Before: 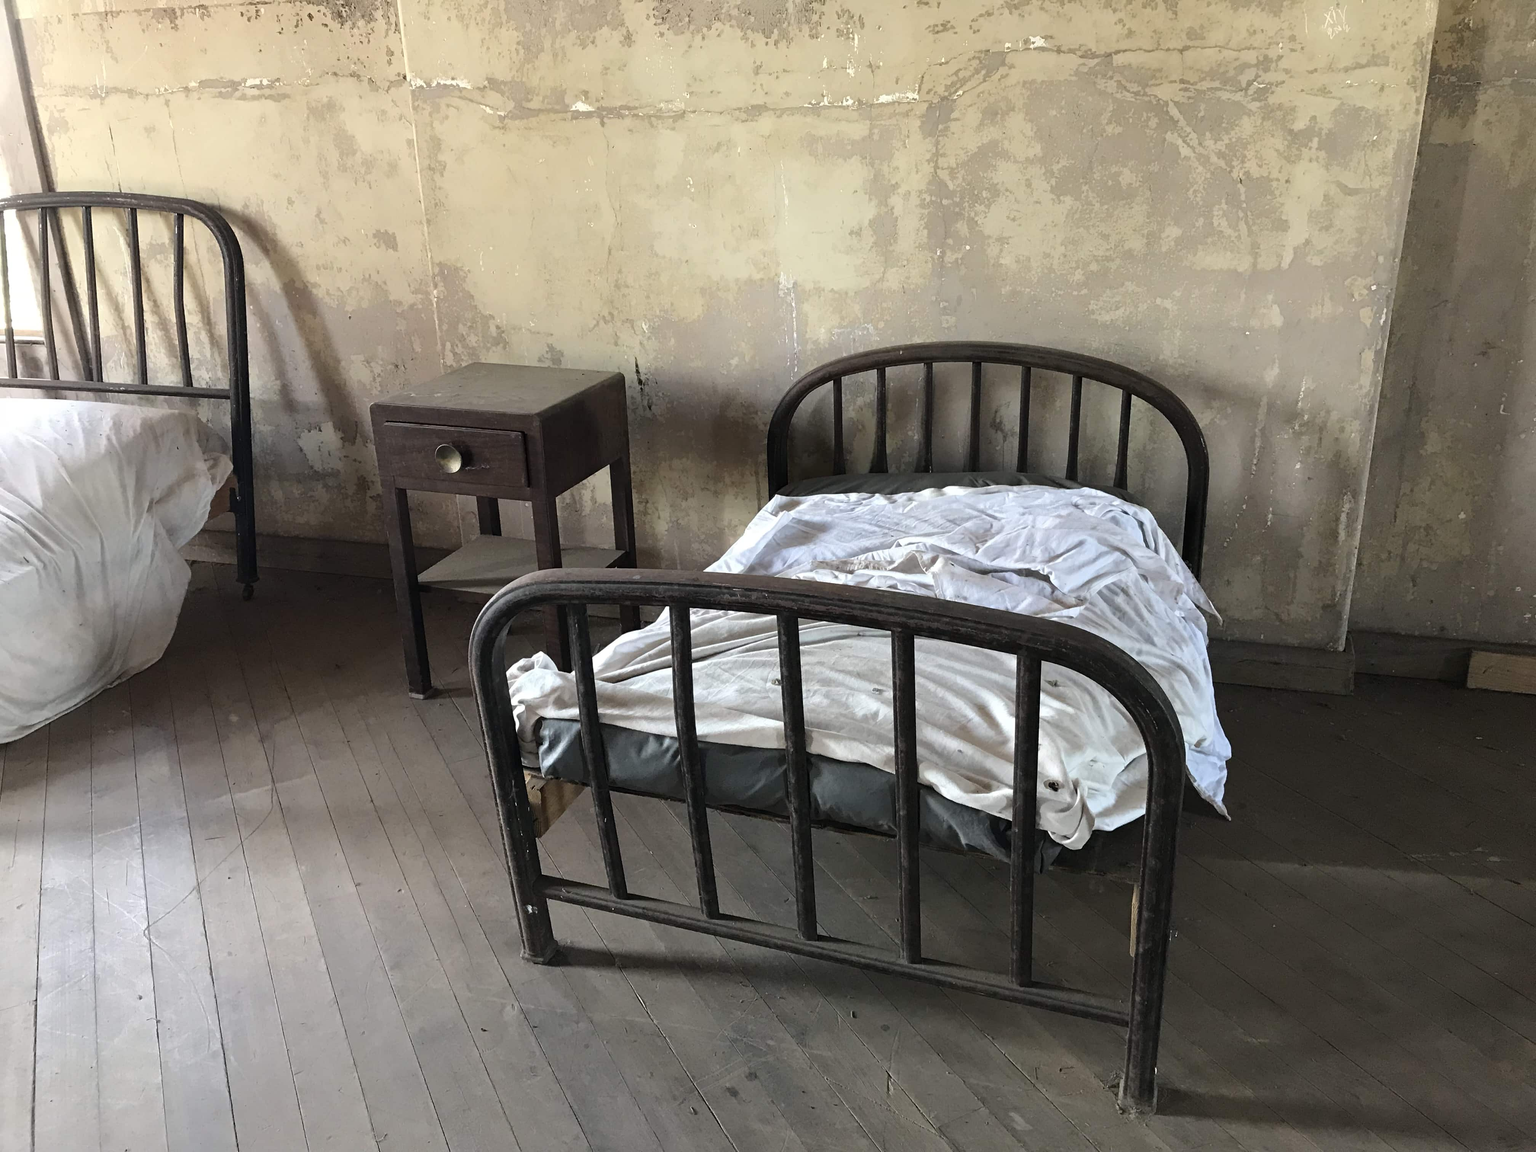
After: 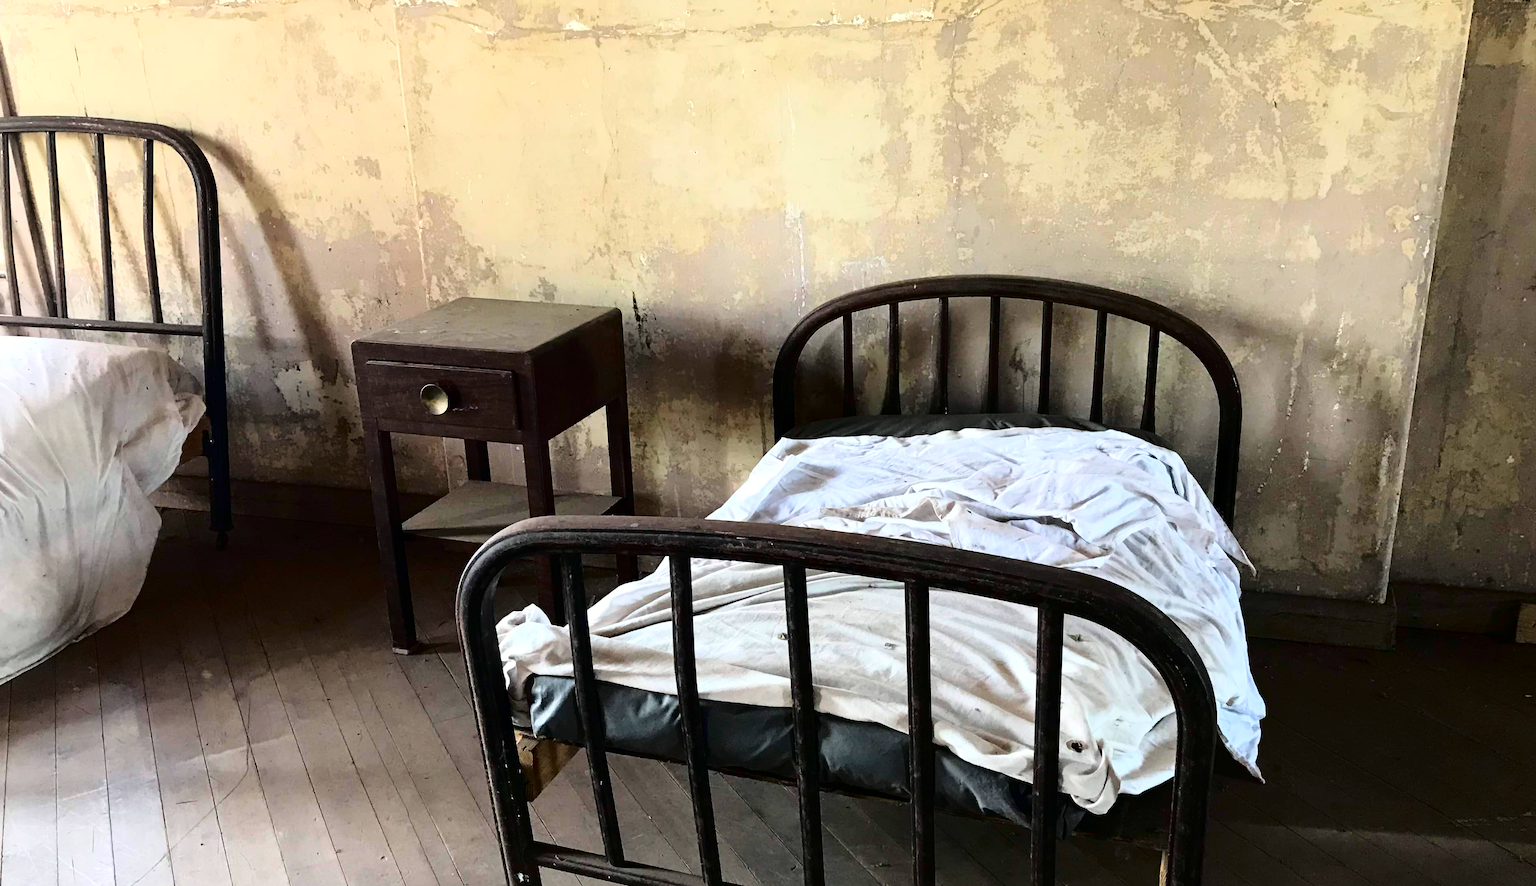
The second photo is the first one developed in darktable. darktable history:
crop: left 2.562%, top 7.183%, right 3.201%, bottom 20.322%
contrast brightness saturation: contrast 0.1, brightness -0.261, saturation 0.148
base curve: curves: ch0 [(0, 0) (0.028, 0.03) (0.121, 0.232) (0.46, 0.748) (0.859, 0.968) (1, 1)]
